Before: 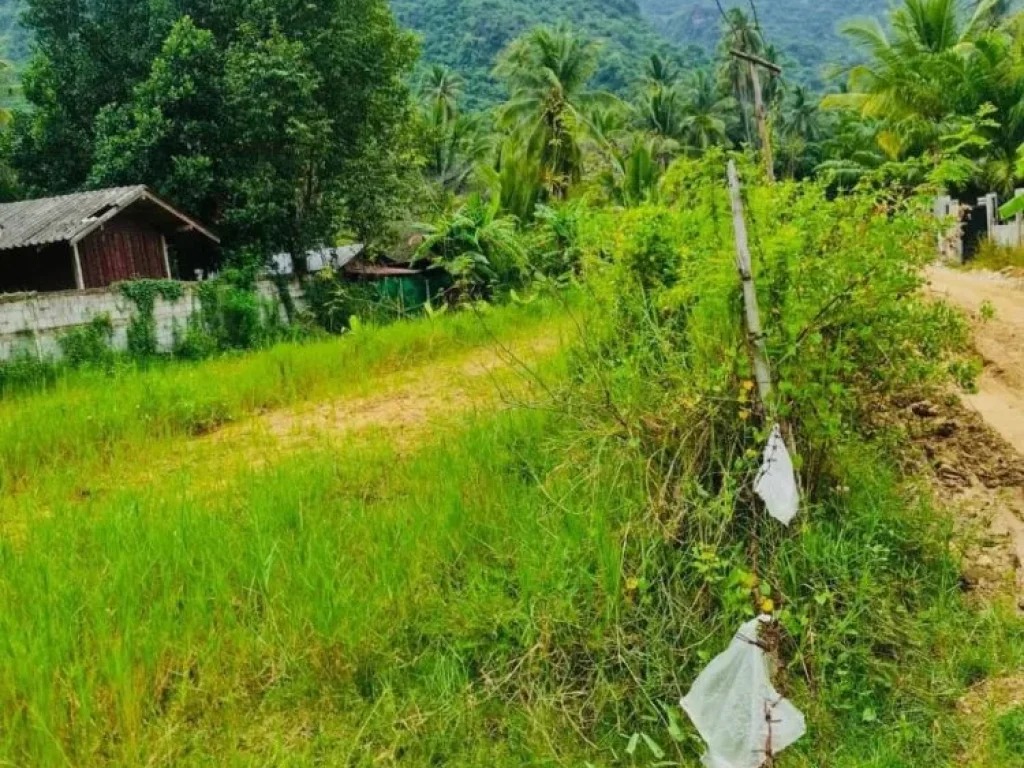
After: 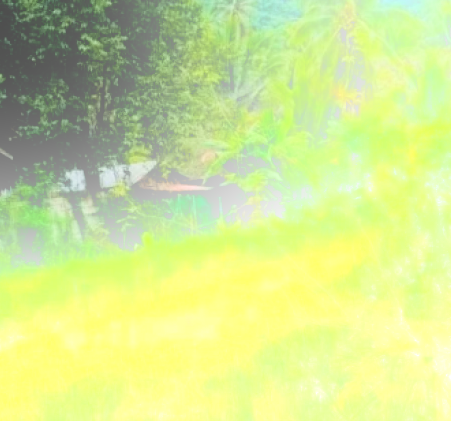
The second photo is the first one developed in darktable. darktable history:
crop: left 20.248%, top 10.86%, right 35.675%, bottom 34.321%
bloom: size 25%, threshold 5%, strength 90%
filmic rgb: black relative exposure -5 EV, white relative exposure 3.2 EV, hardness 3.42, contrast 1.2, highlights saturation mix -30%
